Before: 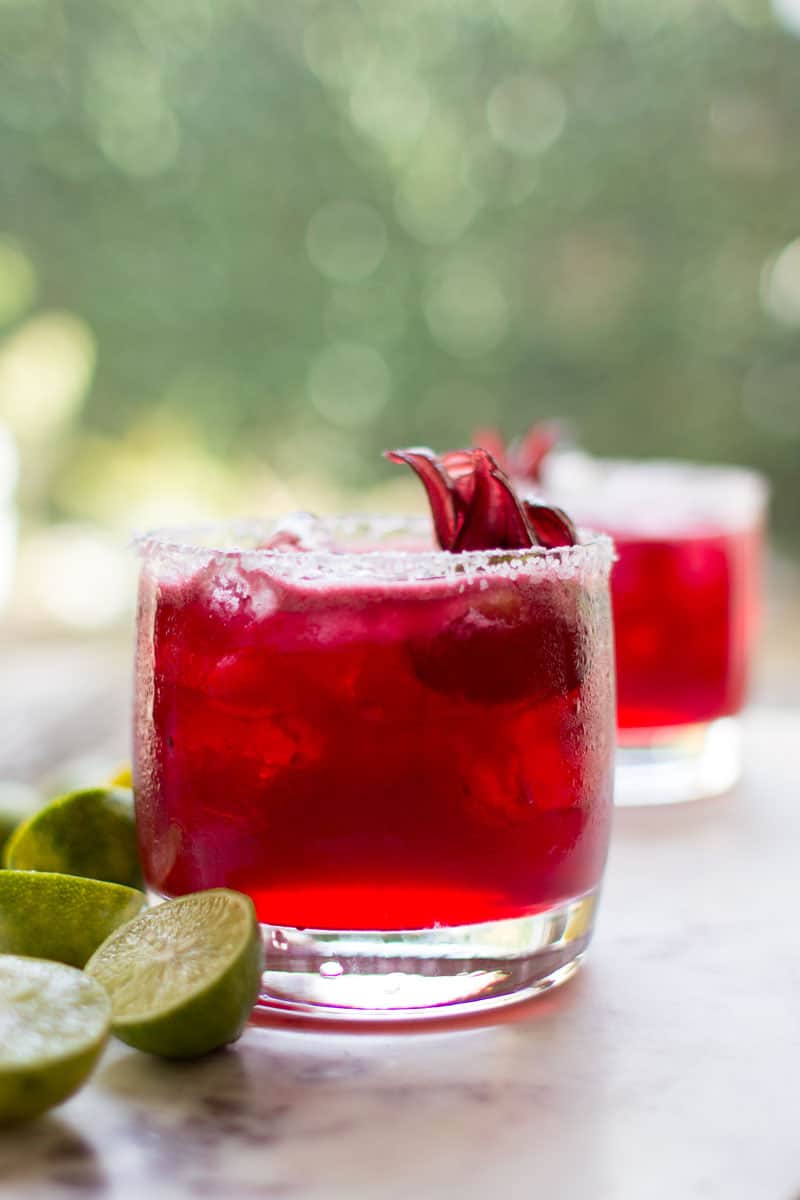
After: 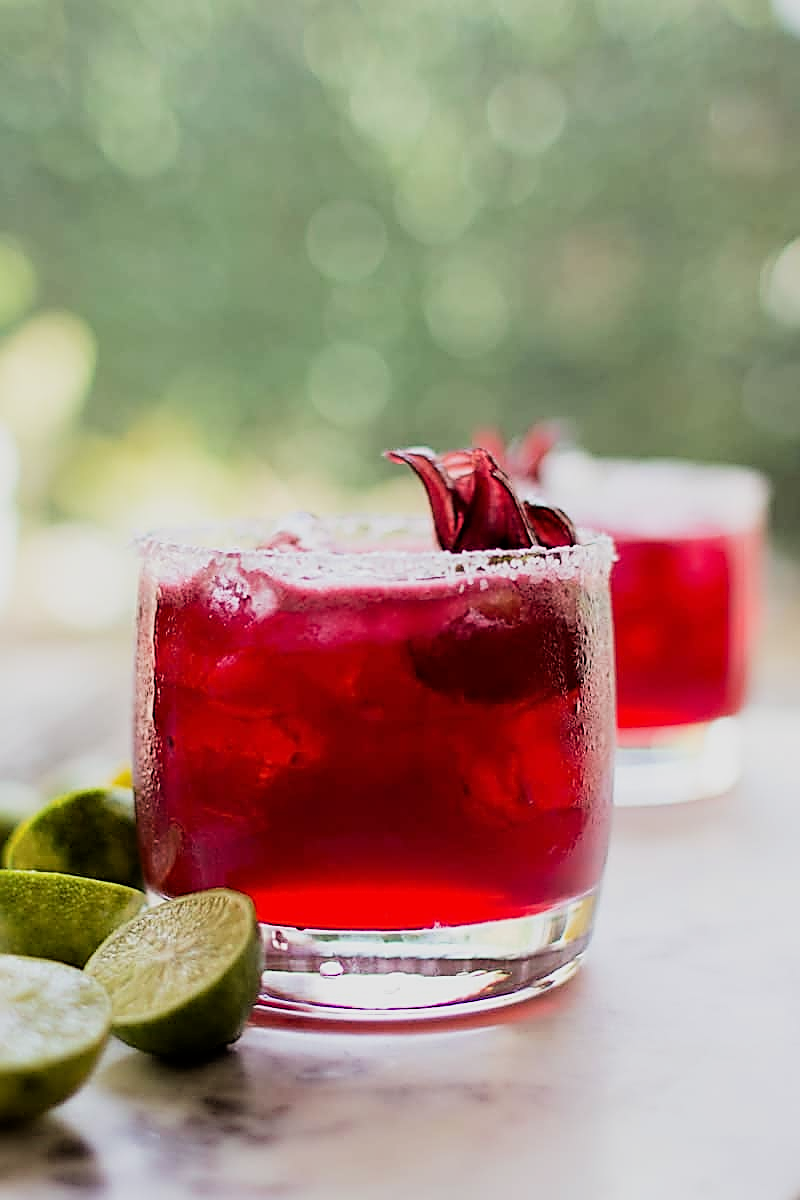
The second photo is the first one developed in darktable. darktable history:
filmic rgb: black relative exposure -5 EV, hardness 2.88, contrast 1.3
sharpen: radius 1.685, amount 1.294
